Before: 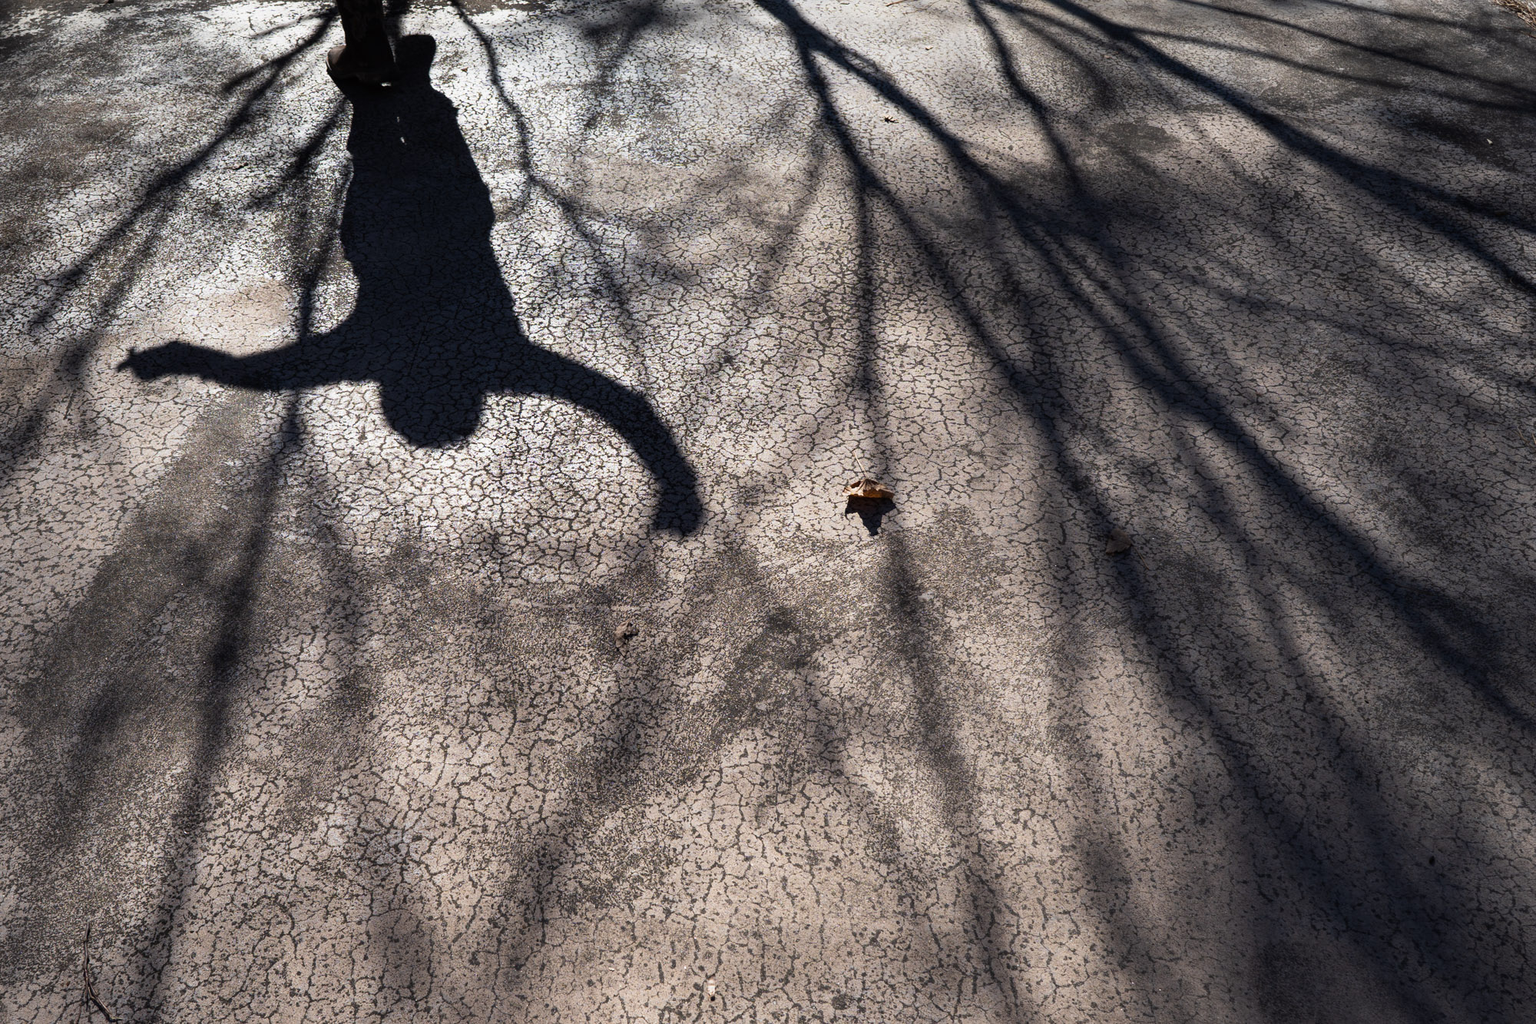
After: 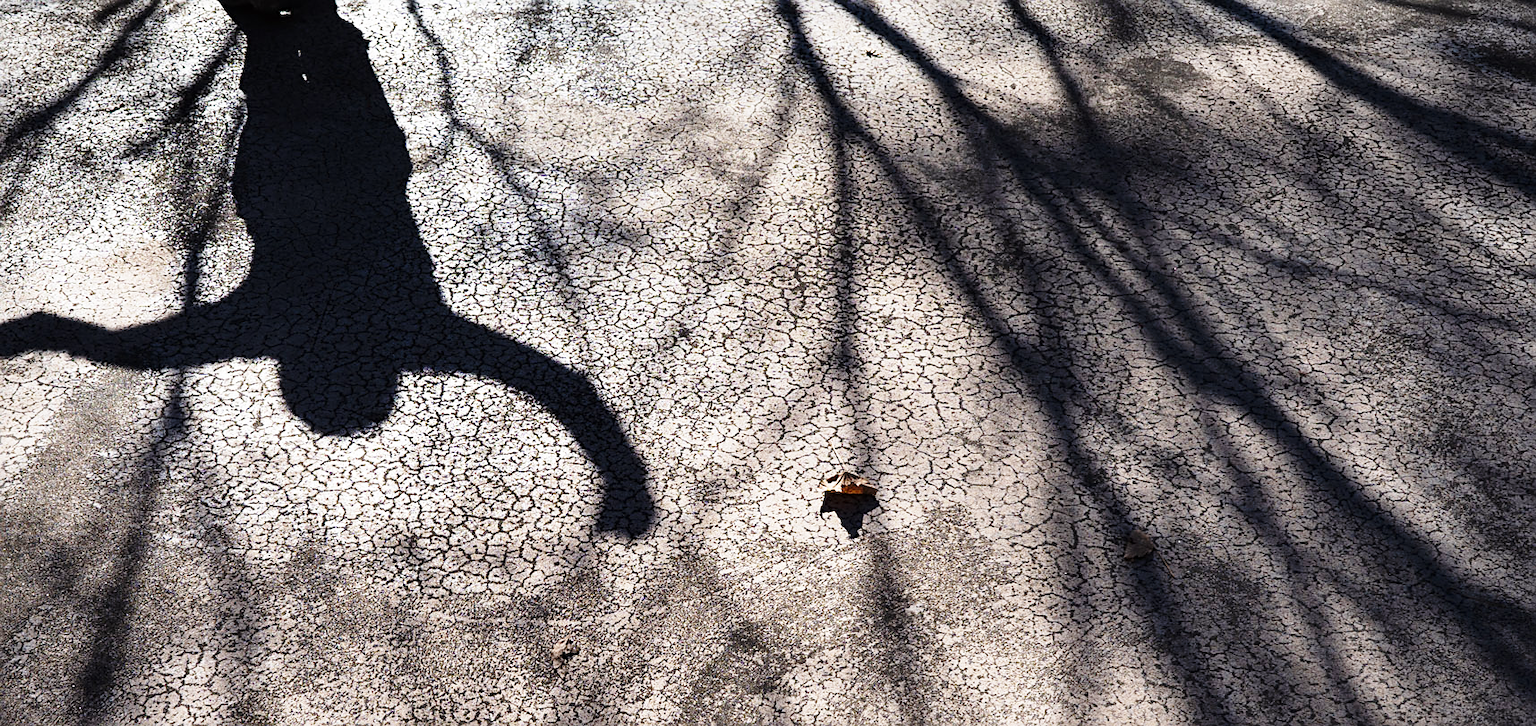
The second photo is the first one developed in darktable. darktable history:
base curve: curves: ch0 [(0, 0) (0.028, 0.03) (0.121, 0.232) (0.46, 0.748) (0.859, 0.968) (1, 1)], preserve colors none
crop and rotate: left 9.246%, top 7.256%, right 4.904%, bottom 31.814%
sharpen: on, module defaults
